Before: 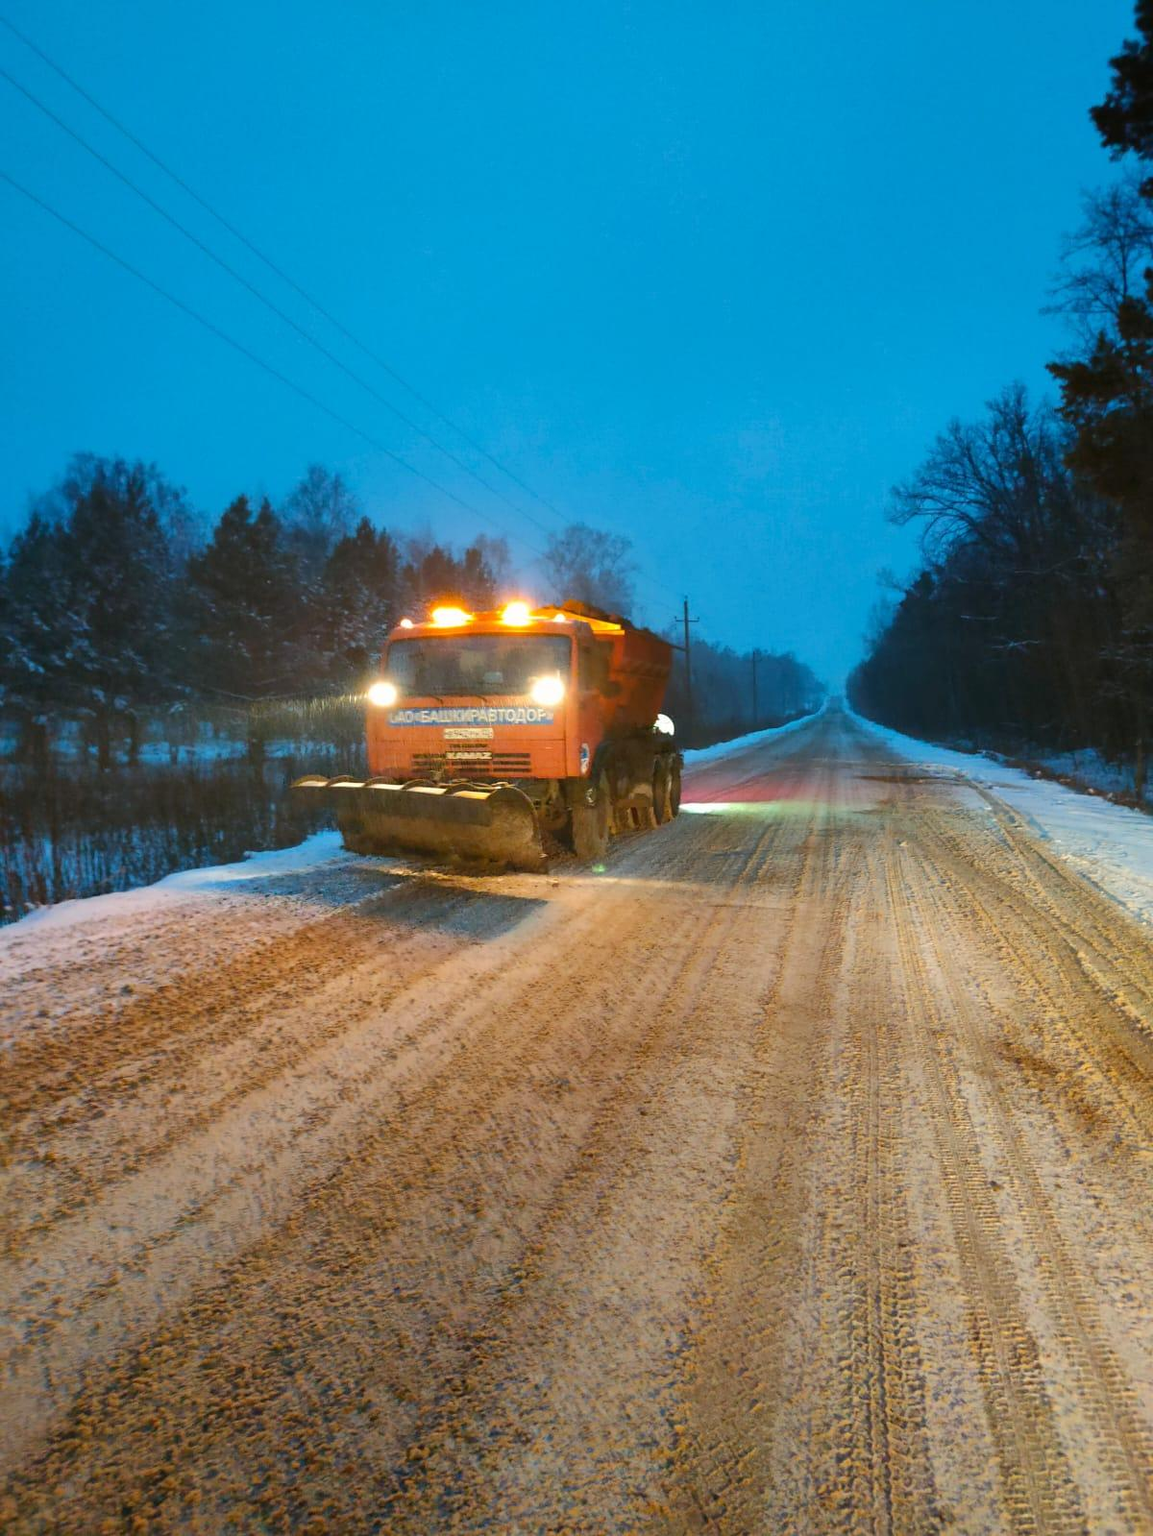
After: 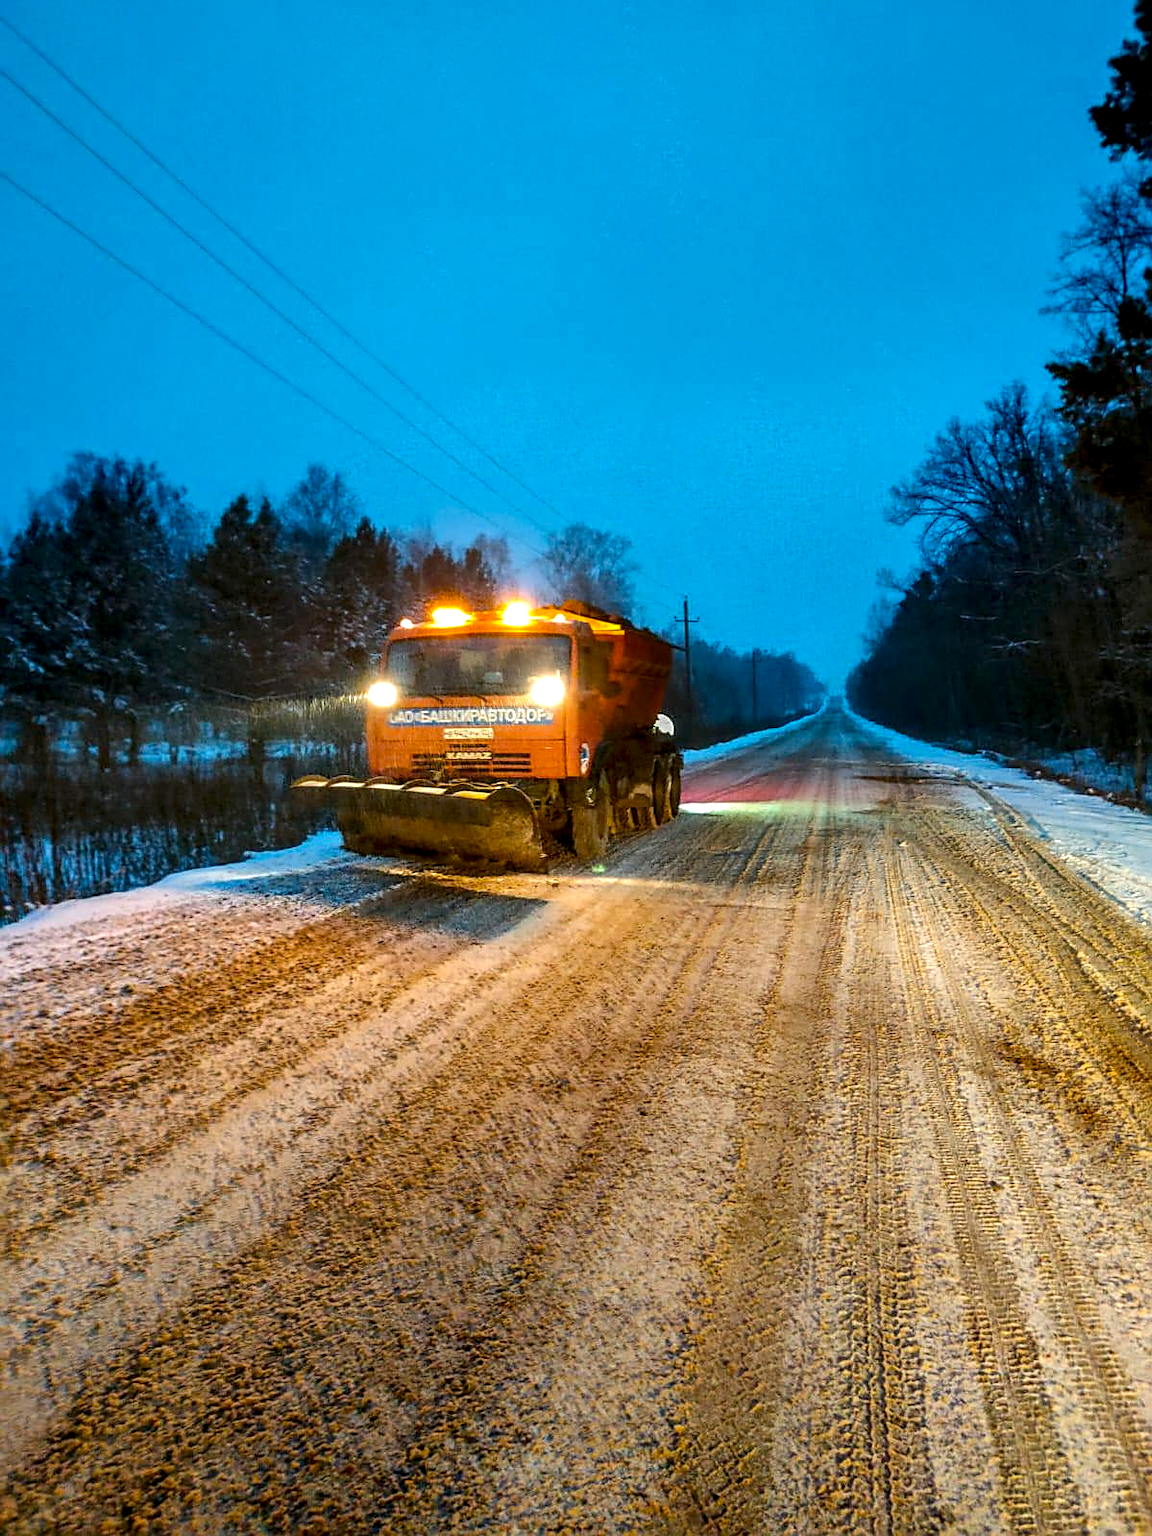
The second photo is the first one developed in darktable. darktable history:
sharpen: on, module defaults
color balance rgb: perceptual saturation grading › global saturation 25.076%
local contrast: highlights 2%, shadows 2%, detail 182%
